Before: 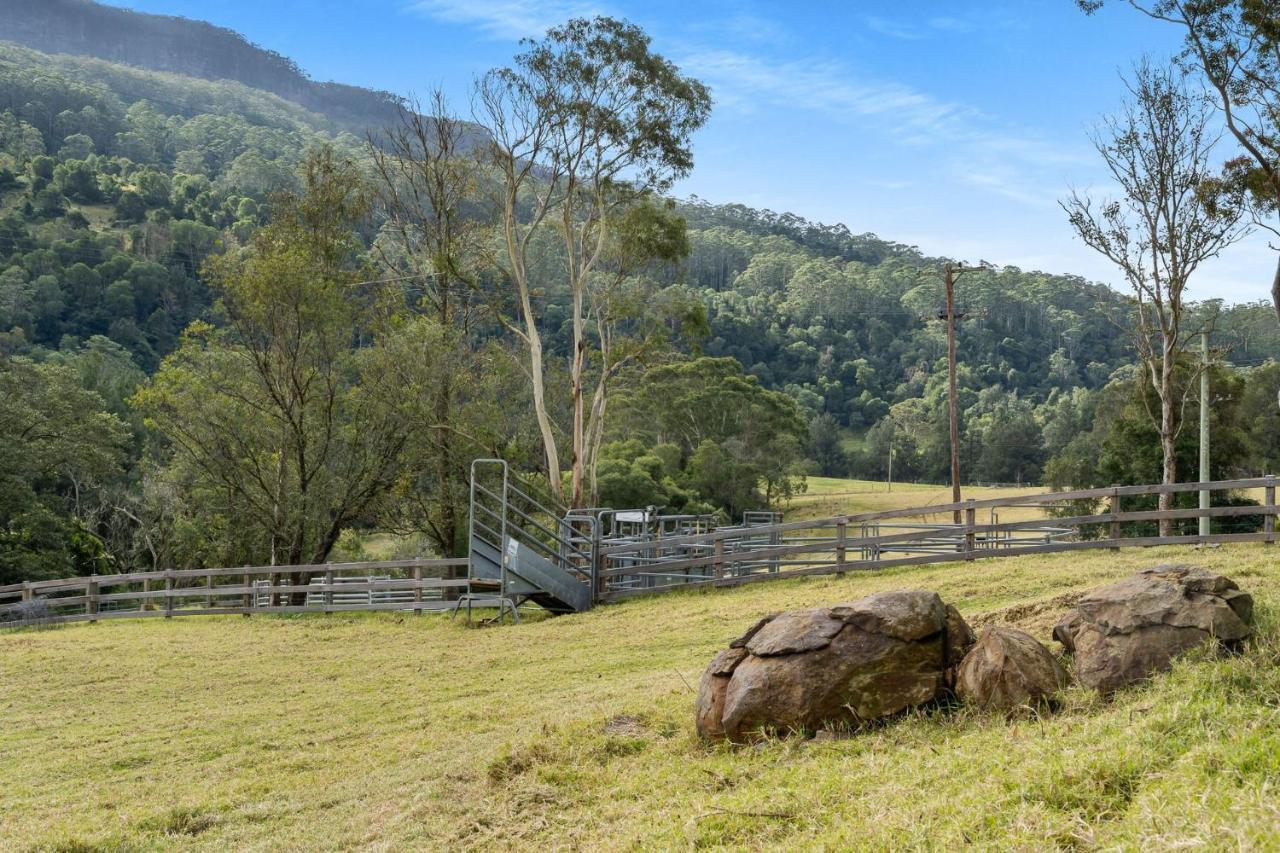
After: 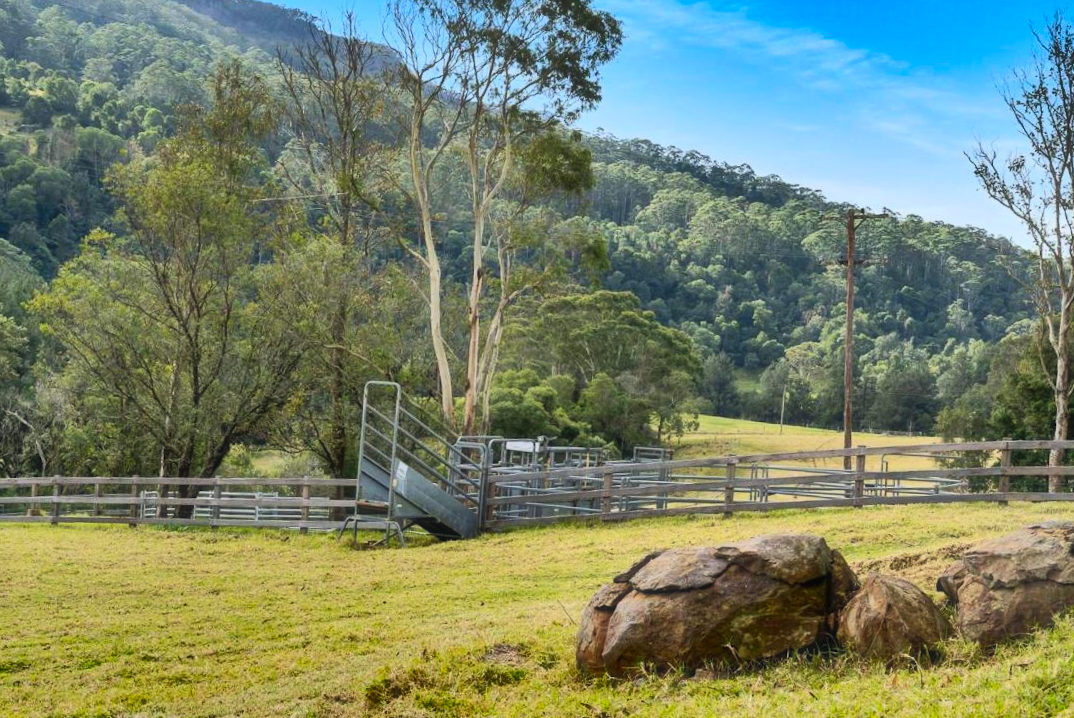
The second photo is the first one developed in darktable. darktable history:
tone equalizer: -8 EV -0.437 EV, -7 EV -0.399 EV, -6 EV -0.297 EV, -5 EV -0.253 EV, -3 EV 0.25 EV, -2 EV 0.304 EV, -1 EV 0.37 EV, +0 EV 0.447 EV
haze removal: strength -0.099, adaptive false
crop and rotate: angle -2.87°, left 5.162%, top 5.205%, right 4.684%, bottom 4.341%
contrast brightness saturation: contrast 0.198, brightness 0.156, saturation 0.222
local contrast: mode bilateral grid, contrast 16, coarseness 35, detail 104%, midtone range 0.2
shadows and highlights: shadows 79.91, white point adjustment -8.96, highlights -61.34, soften with gaussian
